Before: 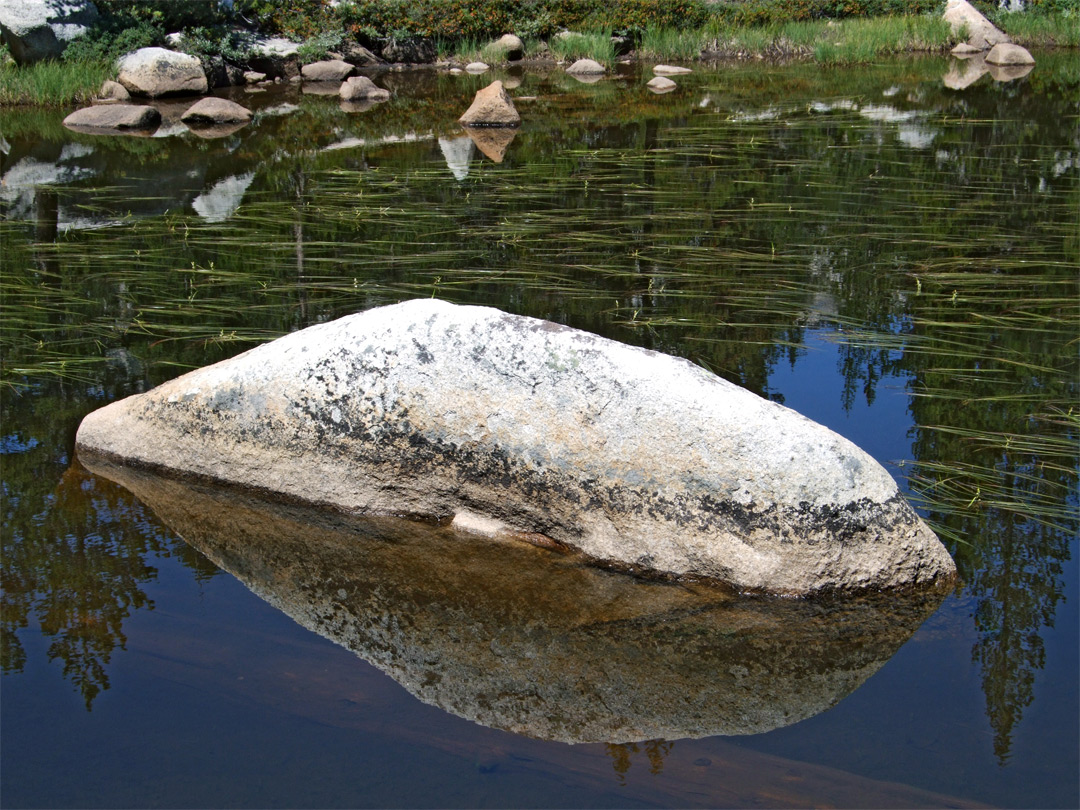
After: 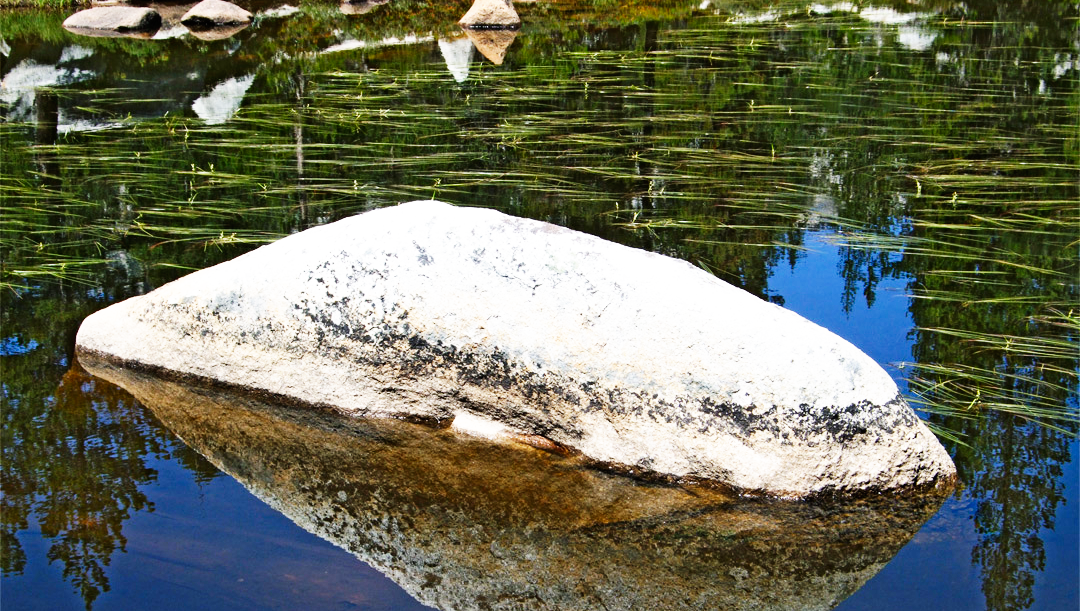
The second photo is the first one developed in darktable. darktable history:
base curve: curves: ch0 [(0, 0) (0.007, 0.004) (0.027, 0.03) (0.046, 0.07) (0.207, 0.54) (0.442, 0.872) (0.673, 0.972) (1, 1)], preserve colors none
crop and rotate: top 12.213%, bottom 12.297%
